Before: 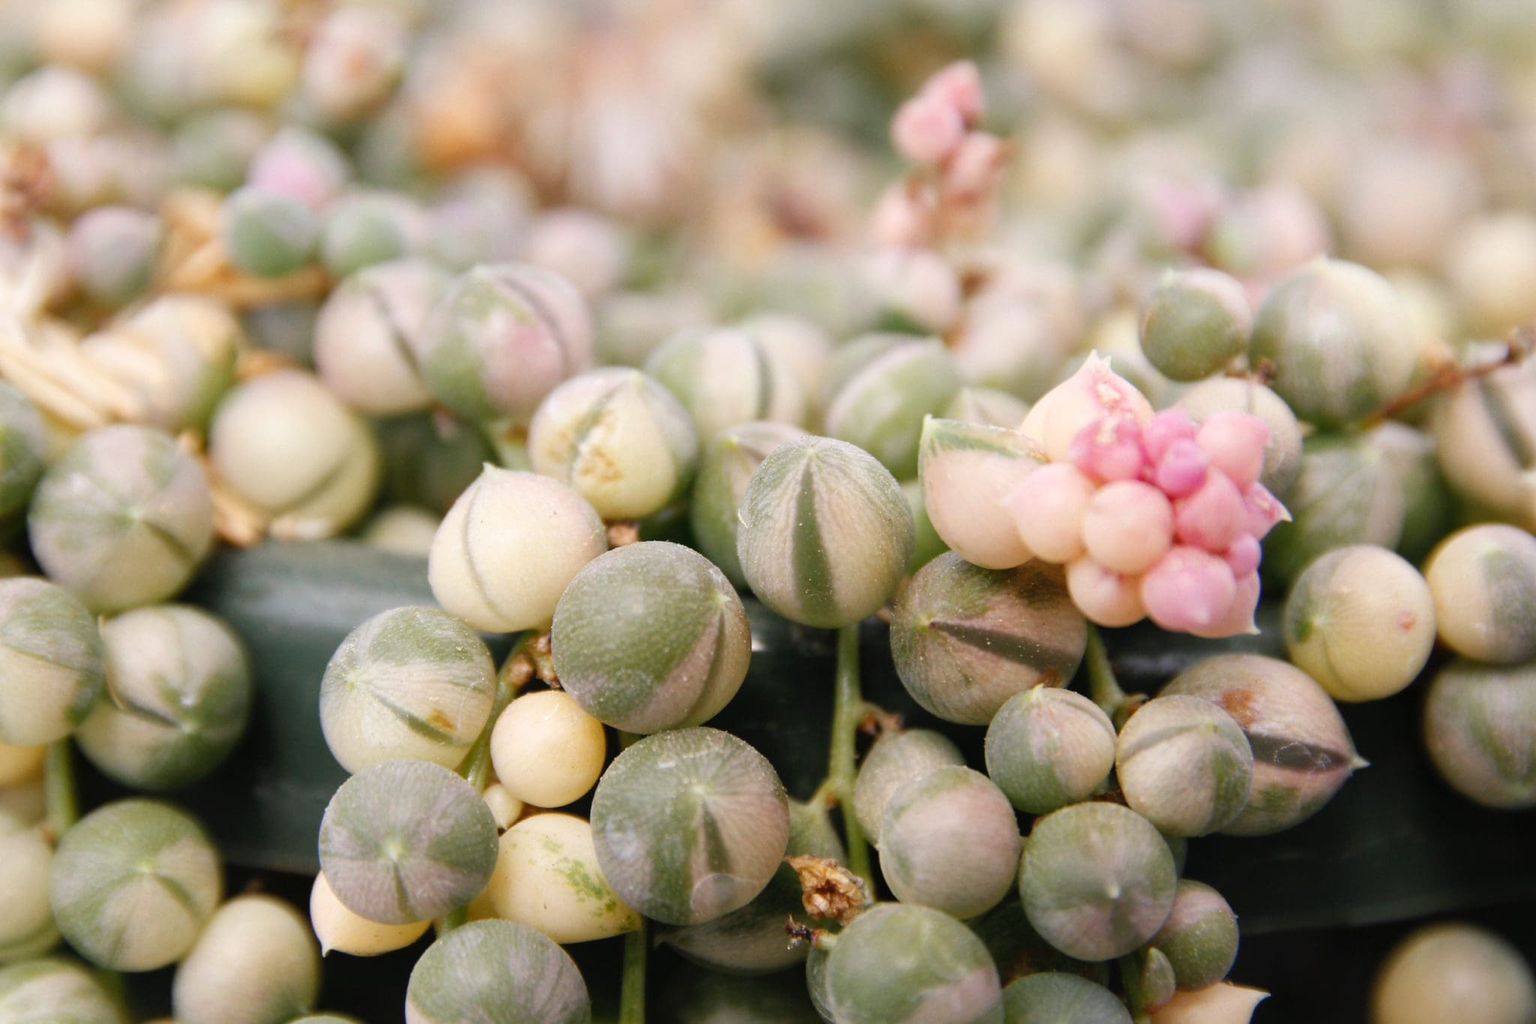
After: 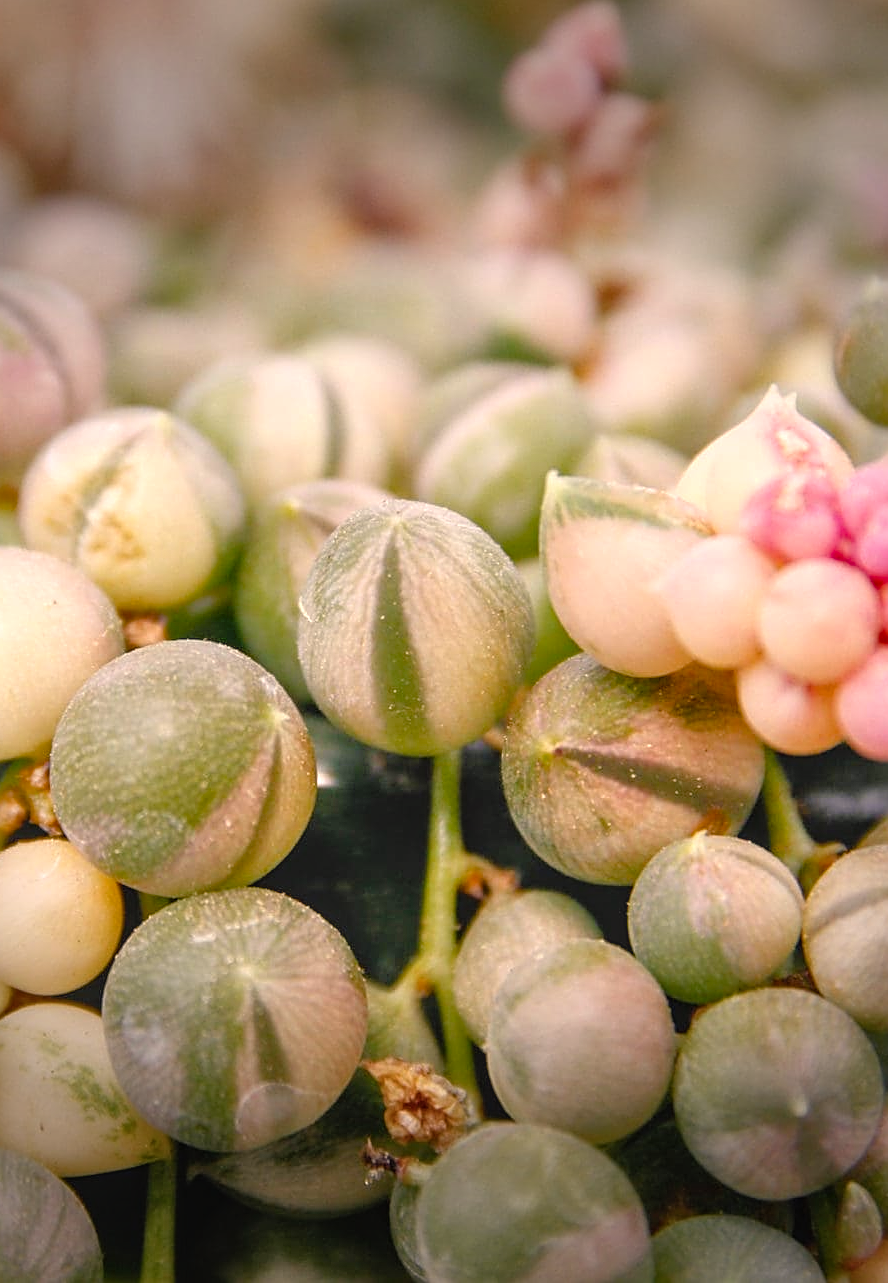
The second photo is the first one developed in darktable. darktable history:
tone equalizer: -7 EV 0.15 EV, -6 EV 0.6 EV, -5 EV 1.15 EV, -4 EV 1.33 EV, -3 EV 1.15 EV, -2 EV 0.6 EV, -1 EV 0.15 EV, mask exposure compensation -0.5 EV
local contrast: on, module defaults
crop: left 33.452%, top 6.025%, right 23.155%
color balance rgb: shadows lift › chroma 2%, shadows lift › hue 247.2°, power › chroma 0.3%, power › hue 25.2°, highlights gain › chroma 3%, highlights gain › hue 60°, global offset › luminance 0.75%, perceptual saturation grading › global saturation 20%, perceptual saturation grading › highlights -20%, perceptual saturation grading › shadows 30%, global vibrance 20%
sharpen: on, module defaults
vignetting: fall-off start 70.97%, brightness -0.584, saturation -0.118, width/height ratio 1.333
